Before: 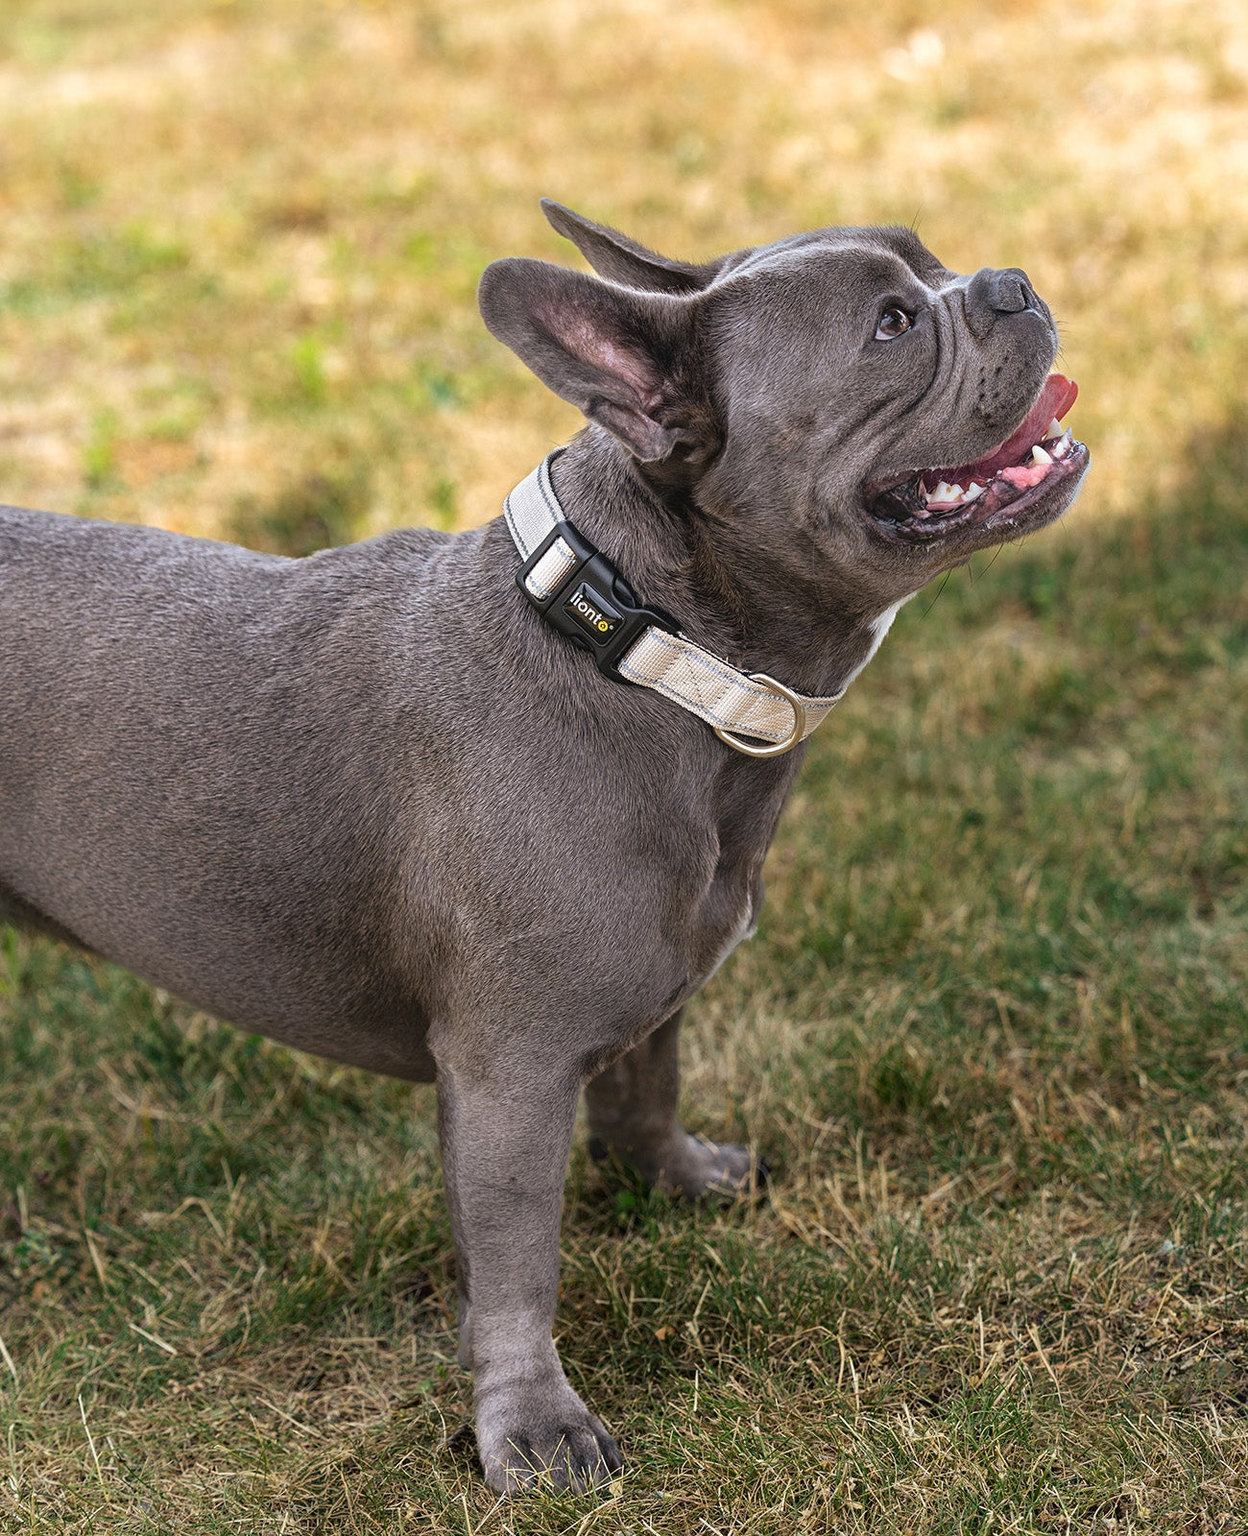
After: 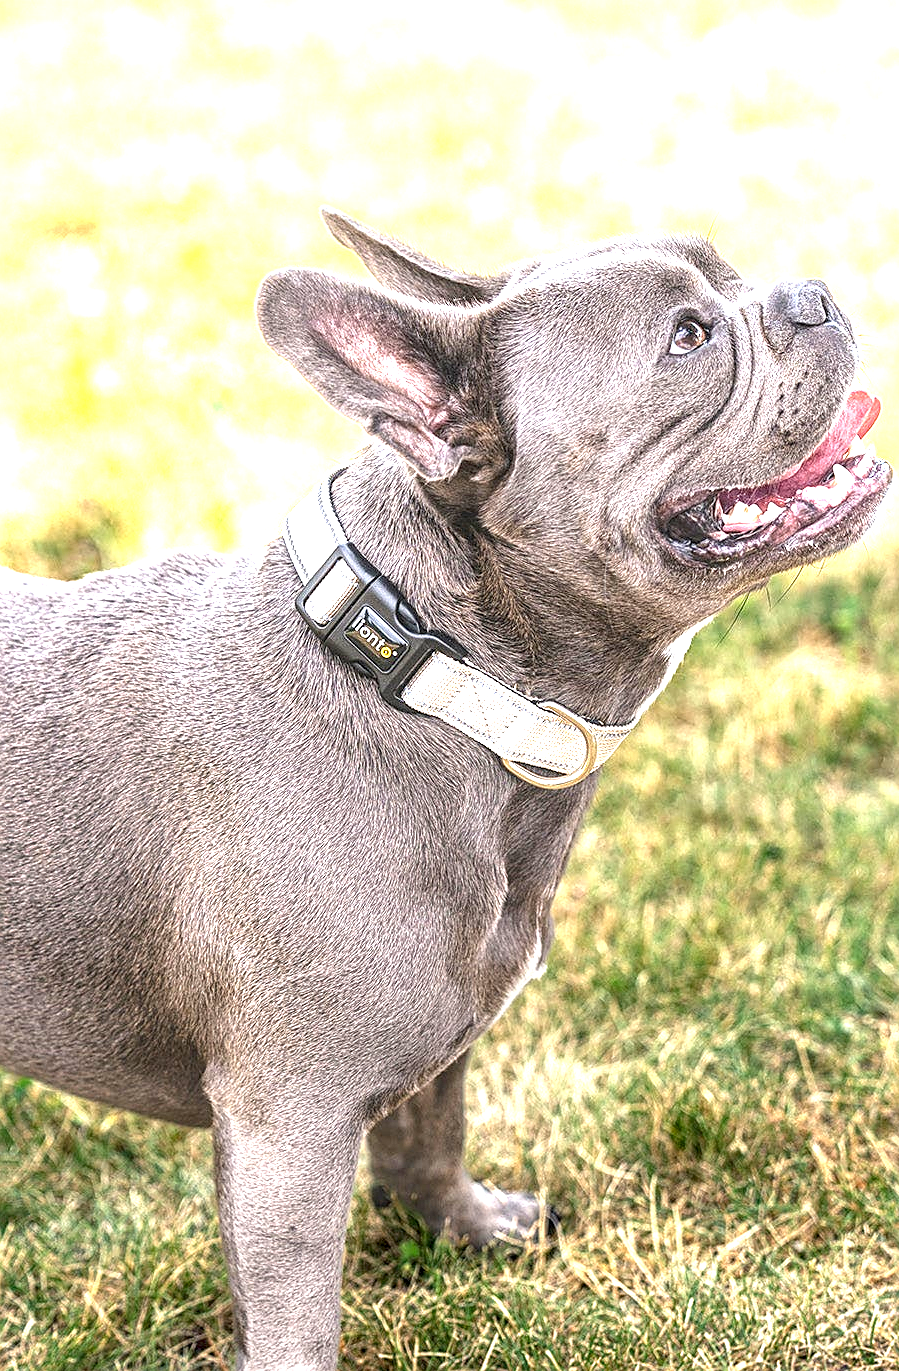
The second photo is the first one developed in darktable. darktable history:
exposure: black level correction 0.002, exposure 1.993 EV, compensate exposure bias true, compensate highlight preservation false
sharpen: on, module defaults
local contrast: on, module defaults
crop: left 18.642%, right 12.157%, bottom 14.259%
